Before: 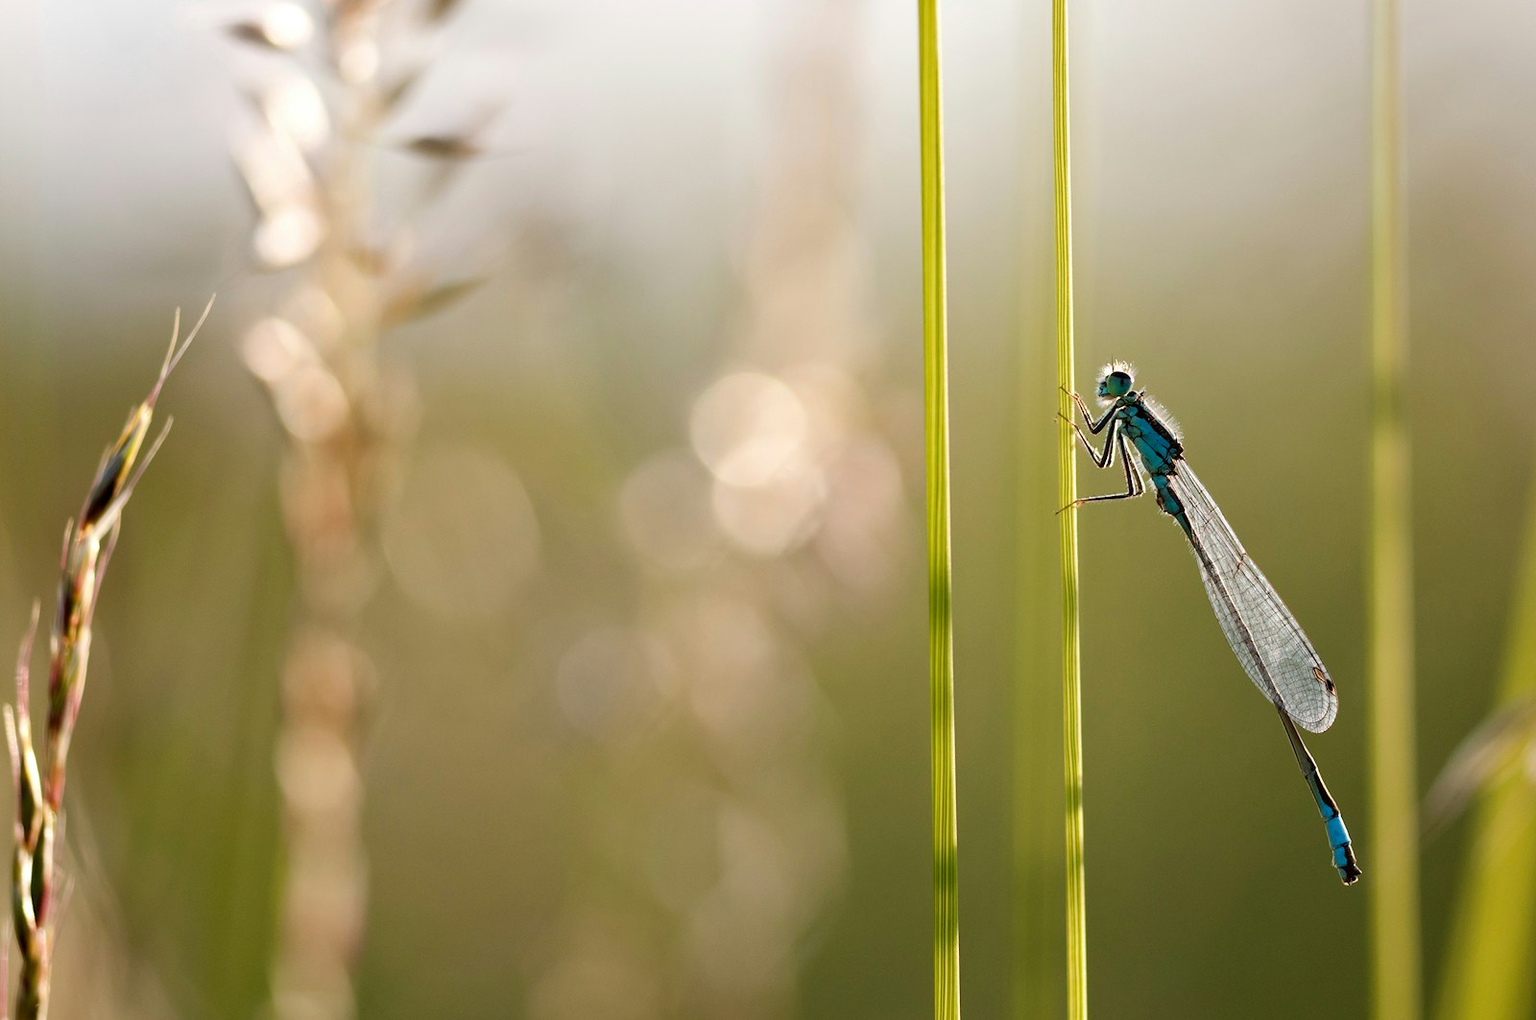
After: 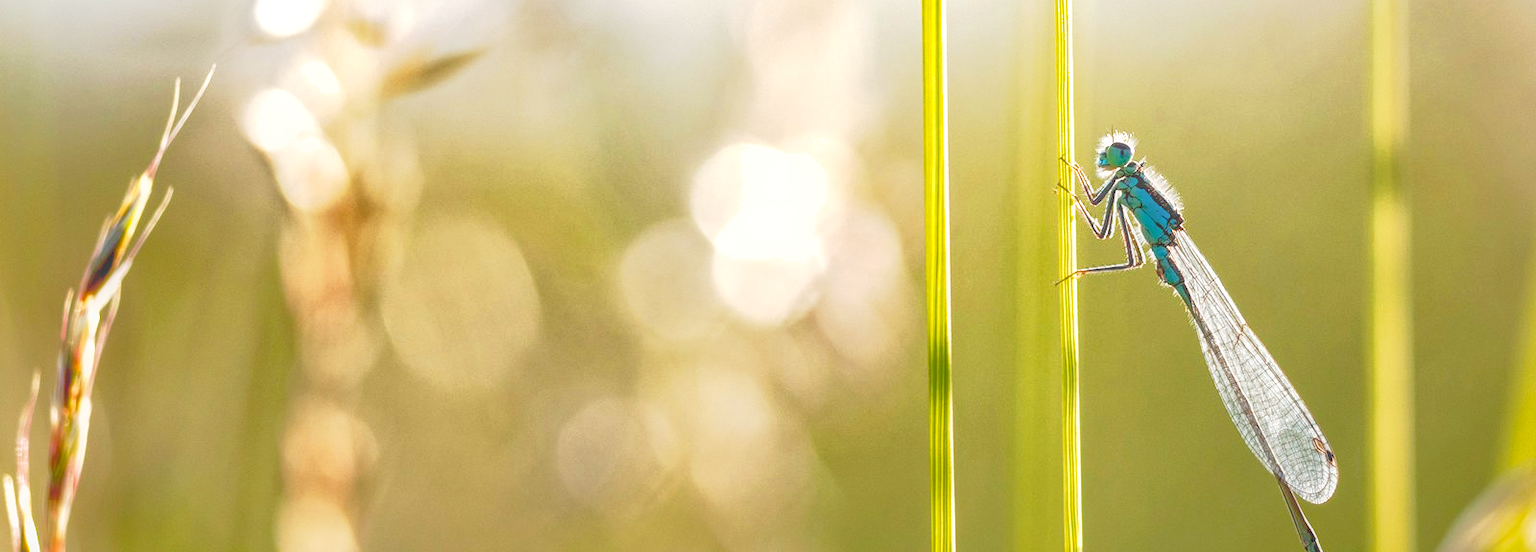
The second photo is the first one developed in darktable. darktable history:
shadows and highlights: shadows 60.73, highlights -59.99
local contrast: highlights 73%, shadows 9%, midtone range 0.194
crop and rotate: top 22.566%, bottom 23.263%
exposure: black level correction 0.001, exposure 0.955 EV, compensate highlight preservation false
tone curve: curves: ch0 [(0, 0.021) (0.049, 0.044) (0.152, 0.14) (0.328, 0.377) (0.473, 0.543) (0.663, 0.734) (0.84, 0.899) (1, 0.969)]; ch1 [(0, 0) (0.302, 0.331) (0.427, 0.433) (0.472, 0.47) (0.502, 0.503) (0.527, 0.524) (0.564, 0.591) (0.602, 0.632) (0.677, 0.701) (0.859, 0.885) (1, 1)]; ch2 [(0, 0) (0.33, 0.301) (0.447, 0.44) (0.487, 0.496) (0.502, 0.516) (0.535, 0.563) (0.565, 0.6) (0.618, 0.629) (1, 1)], preserve colors none
